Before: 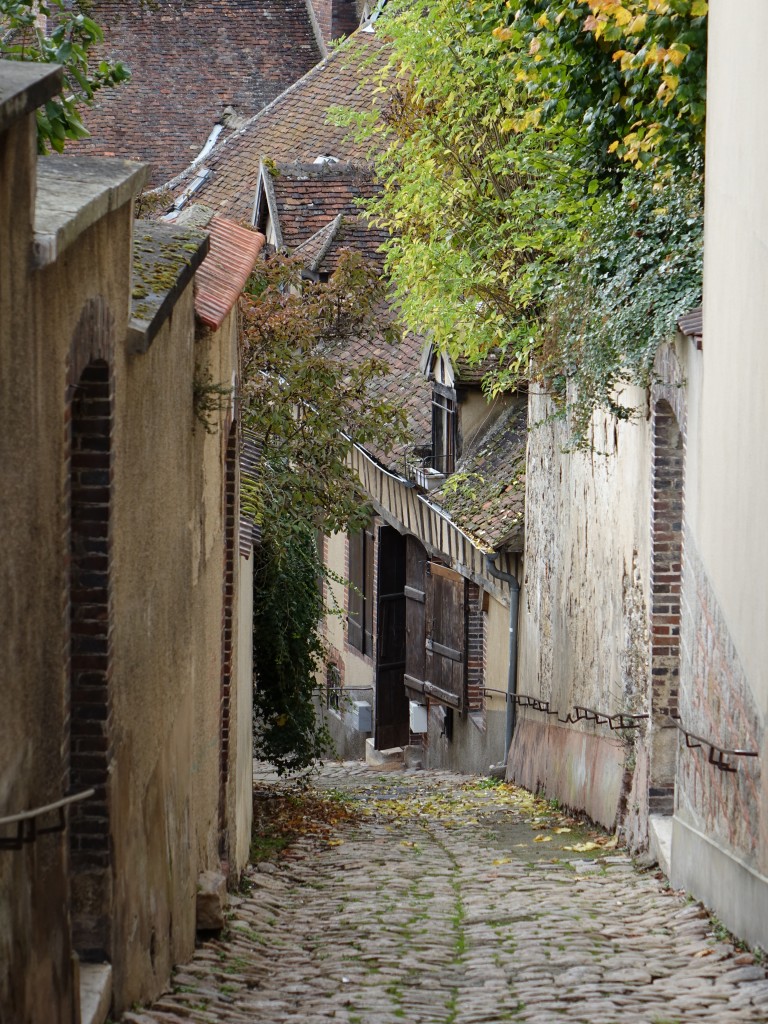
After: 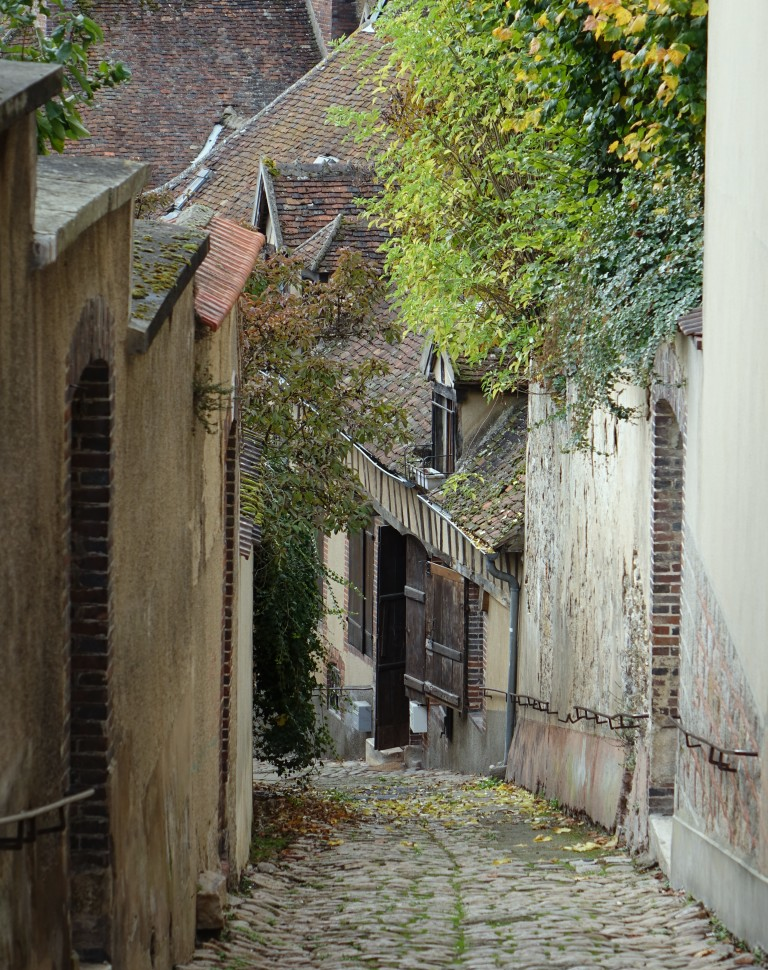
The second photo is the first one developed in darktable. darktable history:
contrast equalizer: y [[0.5, 0.5, 0.472, 0.5, 0.5, 0.5], [0.5 ×6], [0.5 ×6], [0 ×6], [0 ×6]]
crop and rotate: top 0.009%, bottom 5.185%
color calibration: illuminant Planckian (black body), x 0.35, y 0.352, temperature 4819.98 K
